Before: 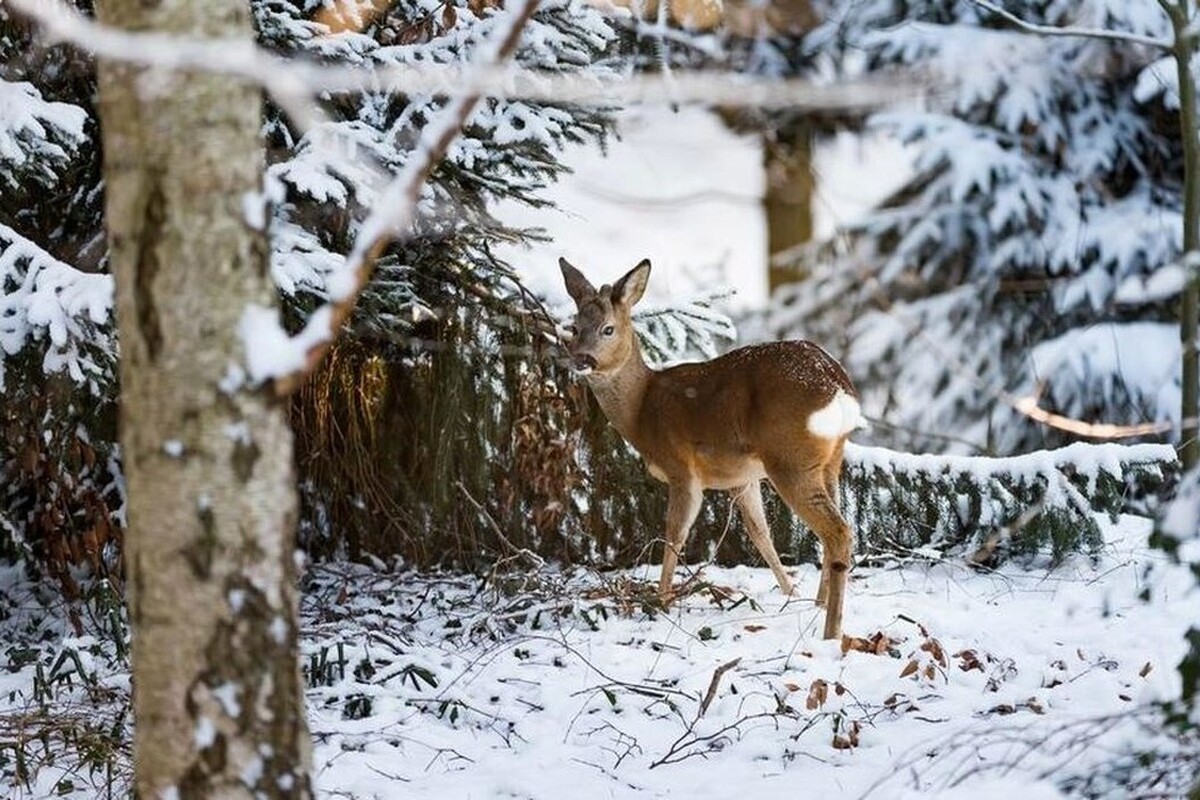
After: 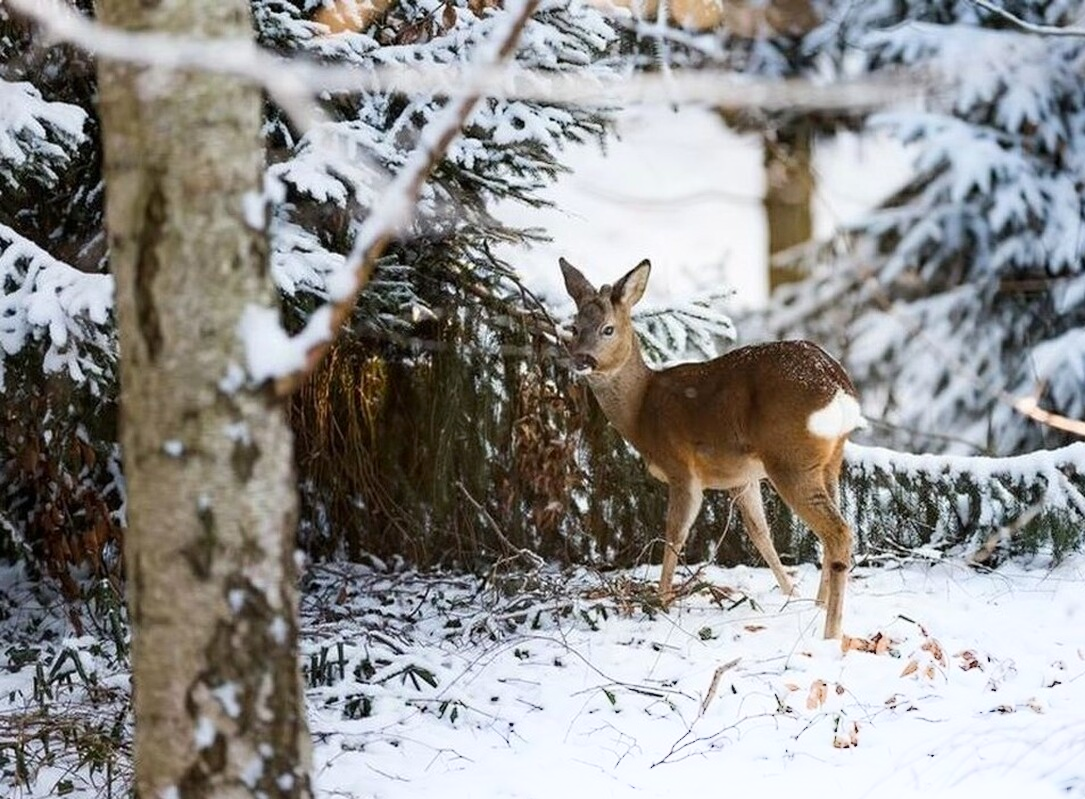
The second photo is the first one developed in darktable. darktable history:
crop: right 9.509%, bottom 0.031%
shadows and highlights: shadows -54.3, highlights 86.09, soften with gaussian
